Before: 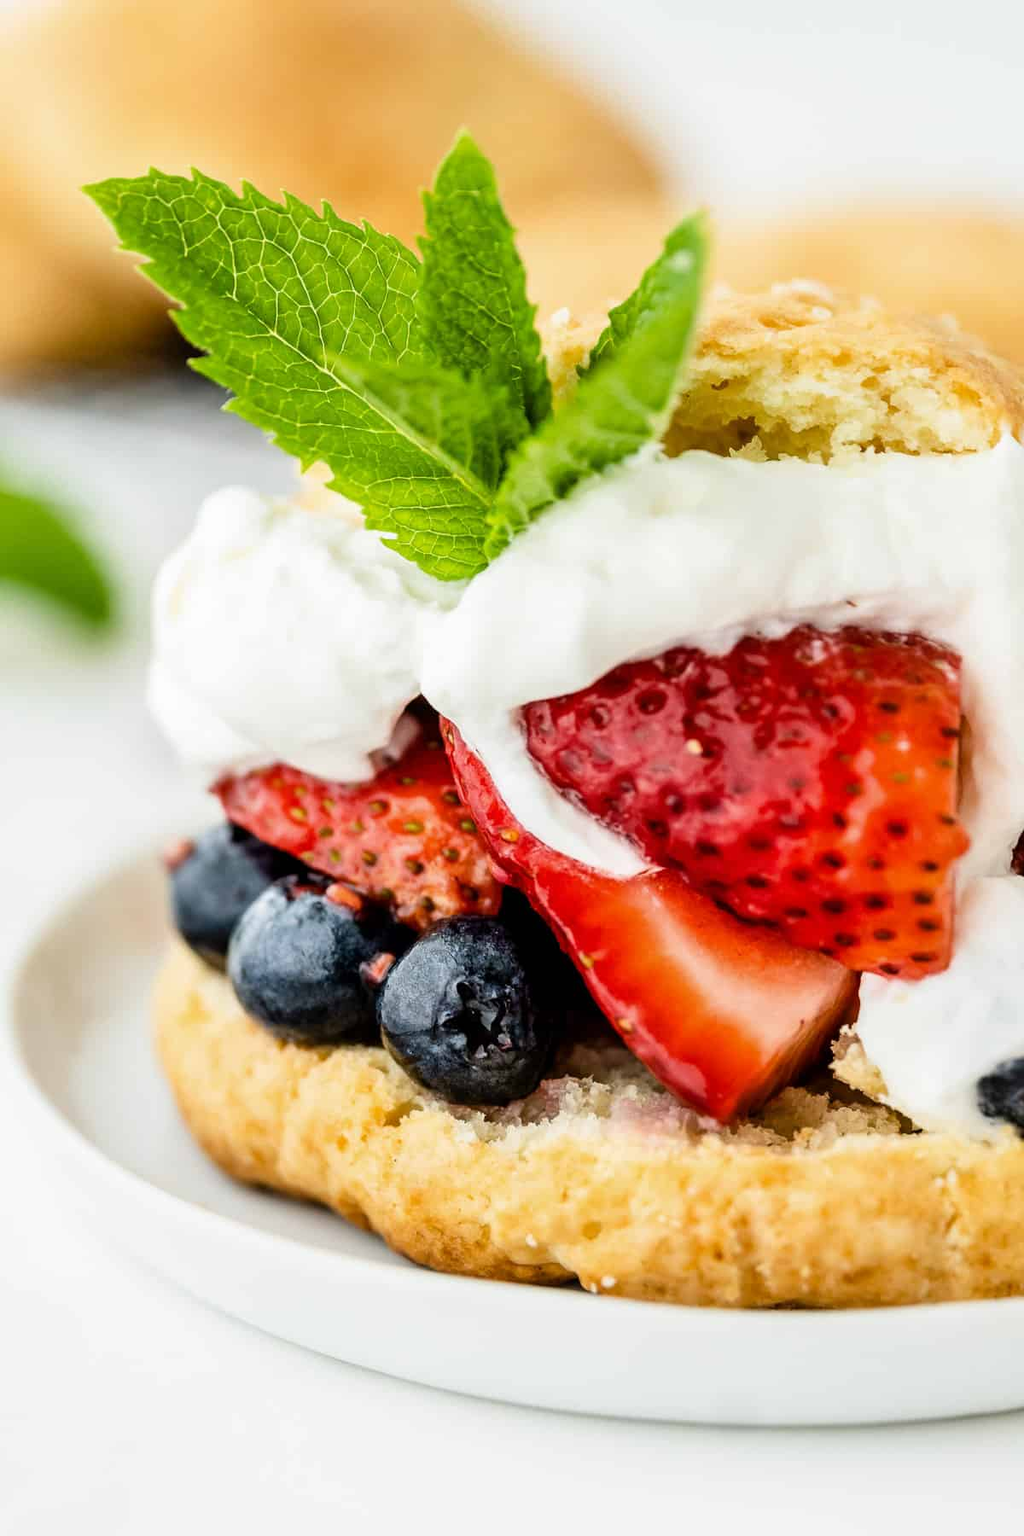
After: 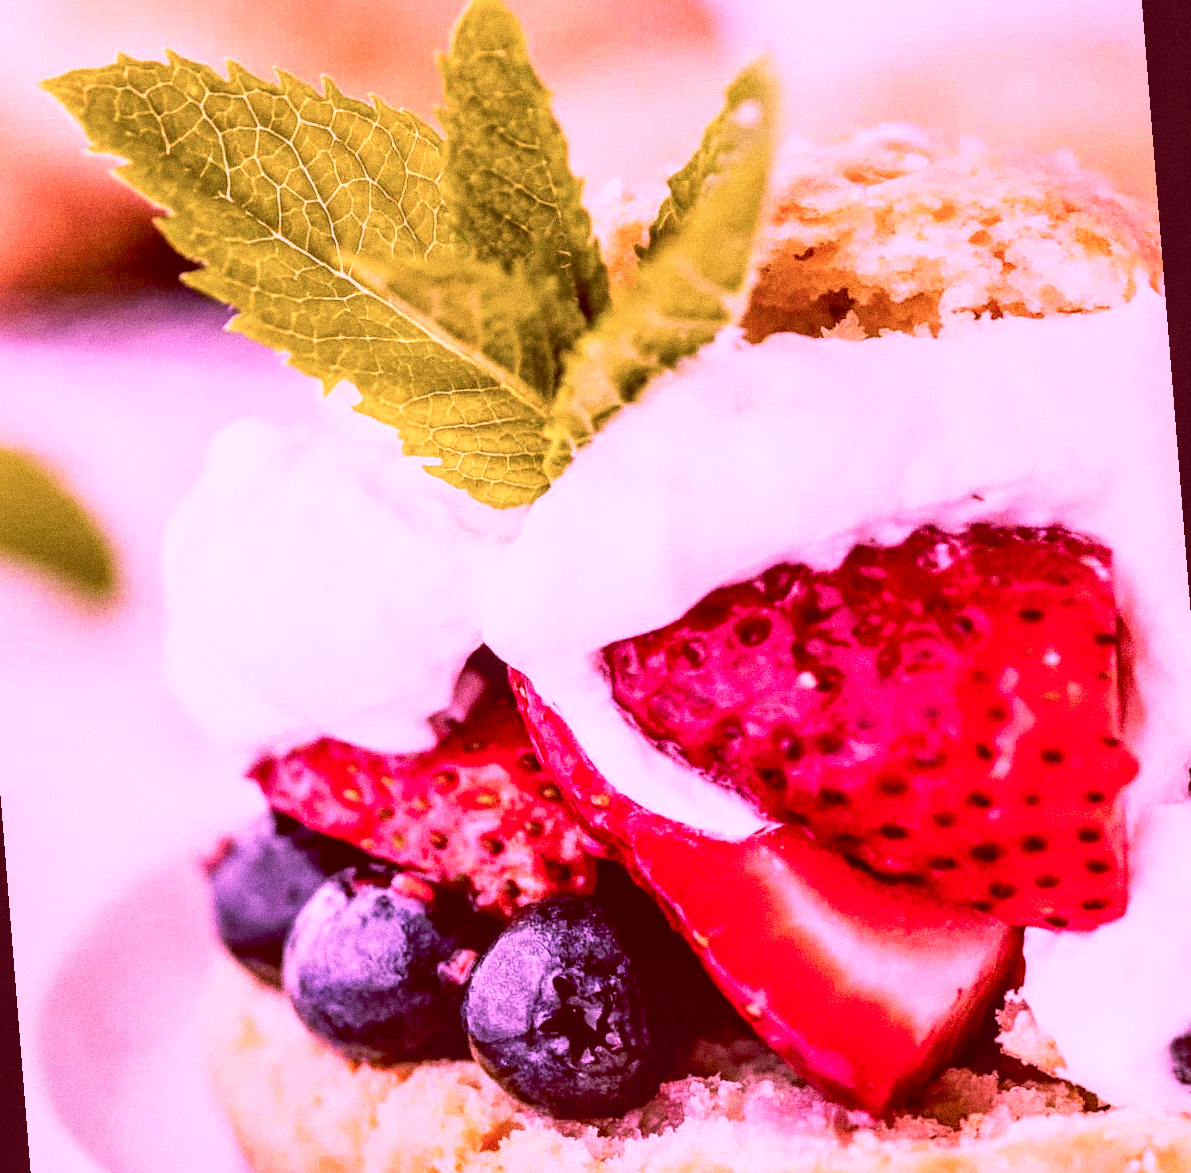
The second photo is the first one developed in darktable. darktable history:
grain: coarseness 0.09 ISO, strength 40%
local contrast: on, module defaults
rotate and perspective: rotation -4.57°, crop left 0.054, crop right 0.944, crop top 0.087, crop bottom 0.914
crop: top 3.857%, bottom 21.132%
color balance: lift [1, 1.015, 0.987, 0.985], gamma [1, 0.959, 1.042, 0.958], gain [0.927, 0.938, 1.072, 0.928], contrast 1.5%
base curve: curves: ch0 [(0, 0) (0.579, 0.807) (1, 1)], preserve colors none
color calibration: illuminant custom, x 0.261, y 0.521, temperature 7054.11 K
tone curve: curves: ch0 [(0, 0) (0.003, 0.003) (0.011, 0.015) (0.025, 0.031) (0.044, 0.056) (0.069, 0.083) (0.1, 0.113) (0.136, 0.145) (0.177, 0.184) (0.224, 0.225) (0.277, 0.275) (0.335, 0.327) (0.399, 0.385) (0.468, 0.447) (0.543, 0.528) (0.623, 0.611) (0.709, 0.703) (0.801, 0.802) (0.898, 0.902) (1, 1)], preserve colors none
